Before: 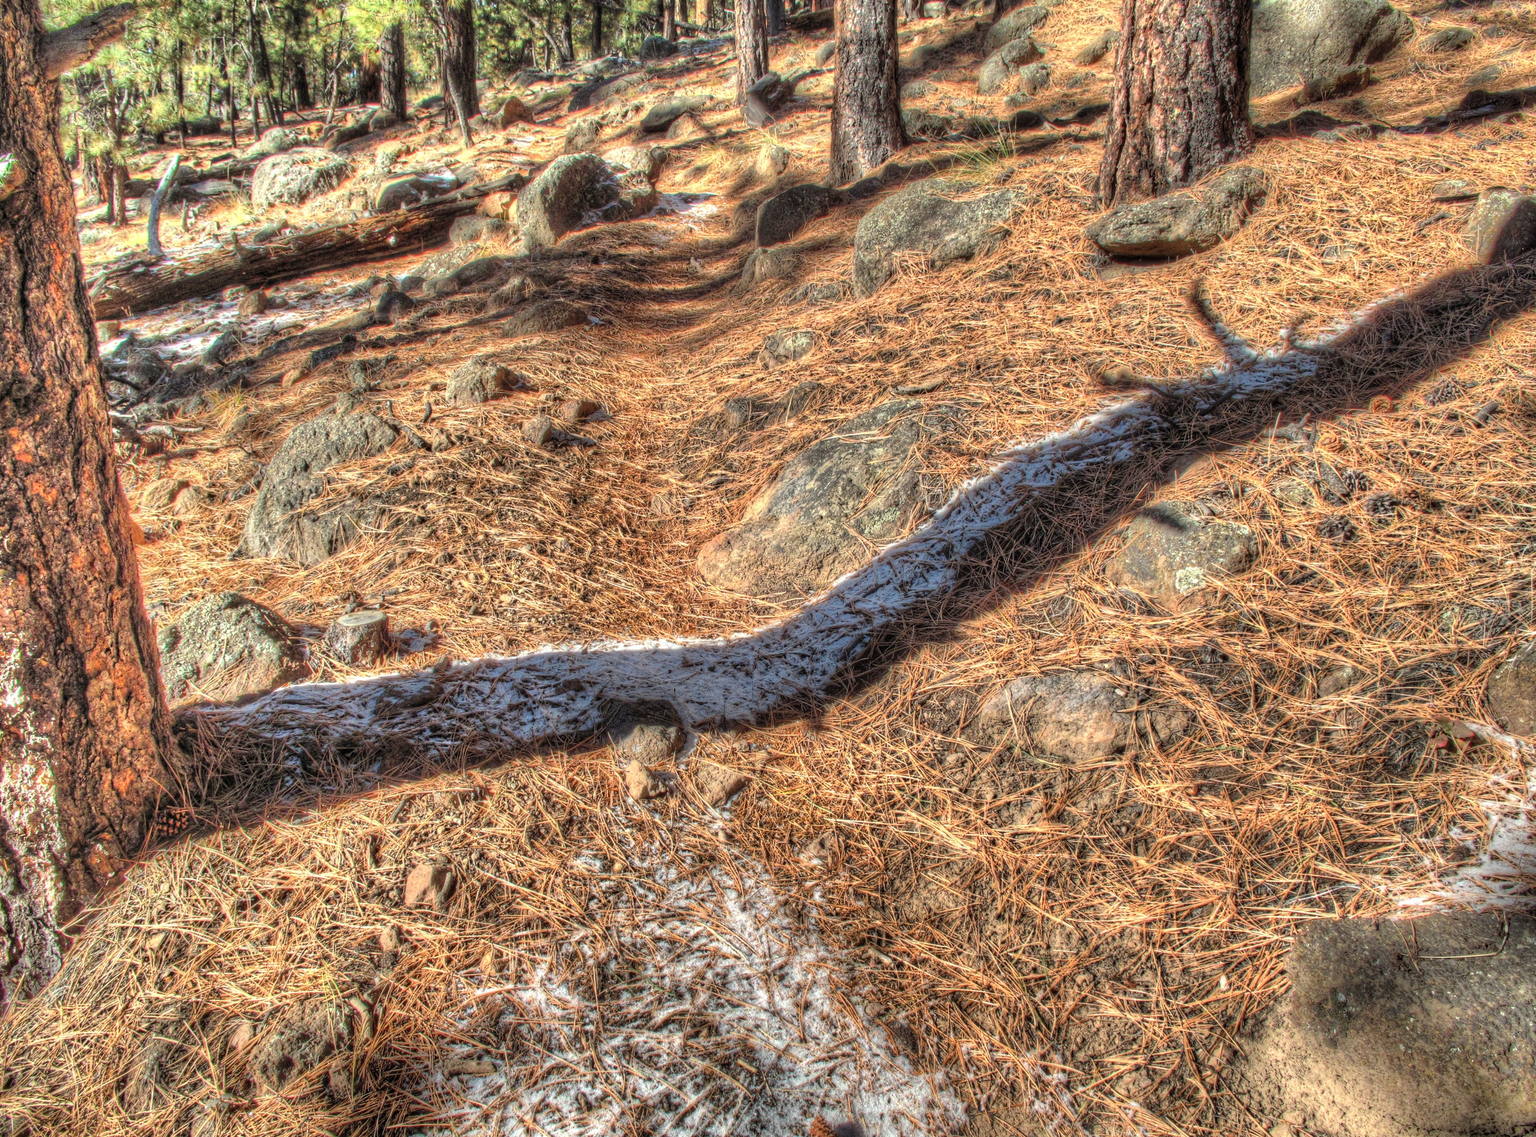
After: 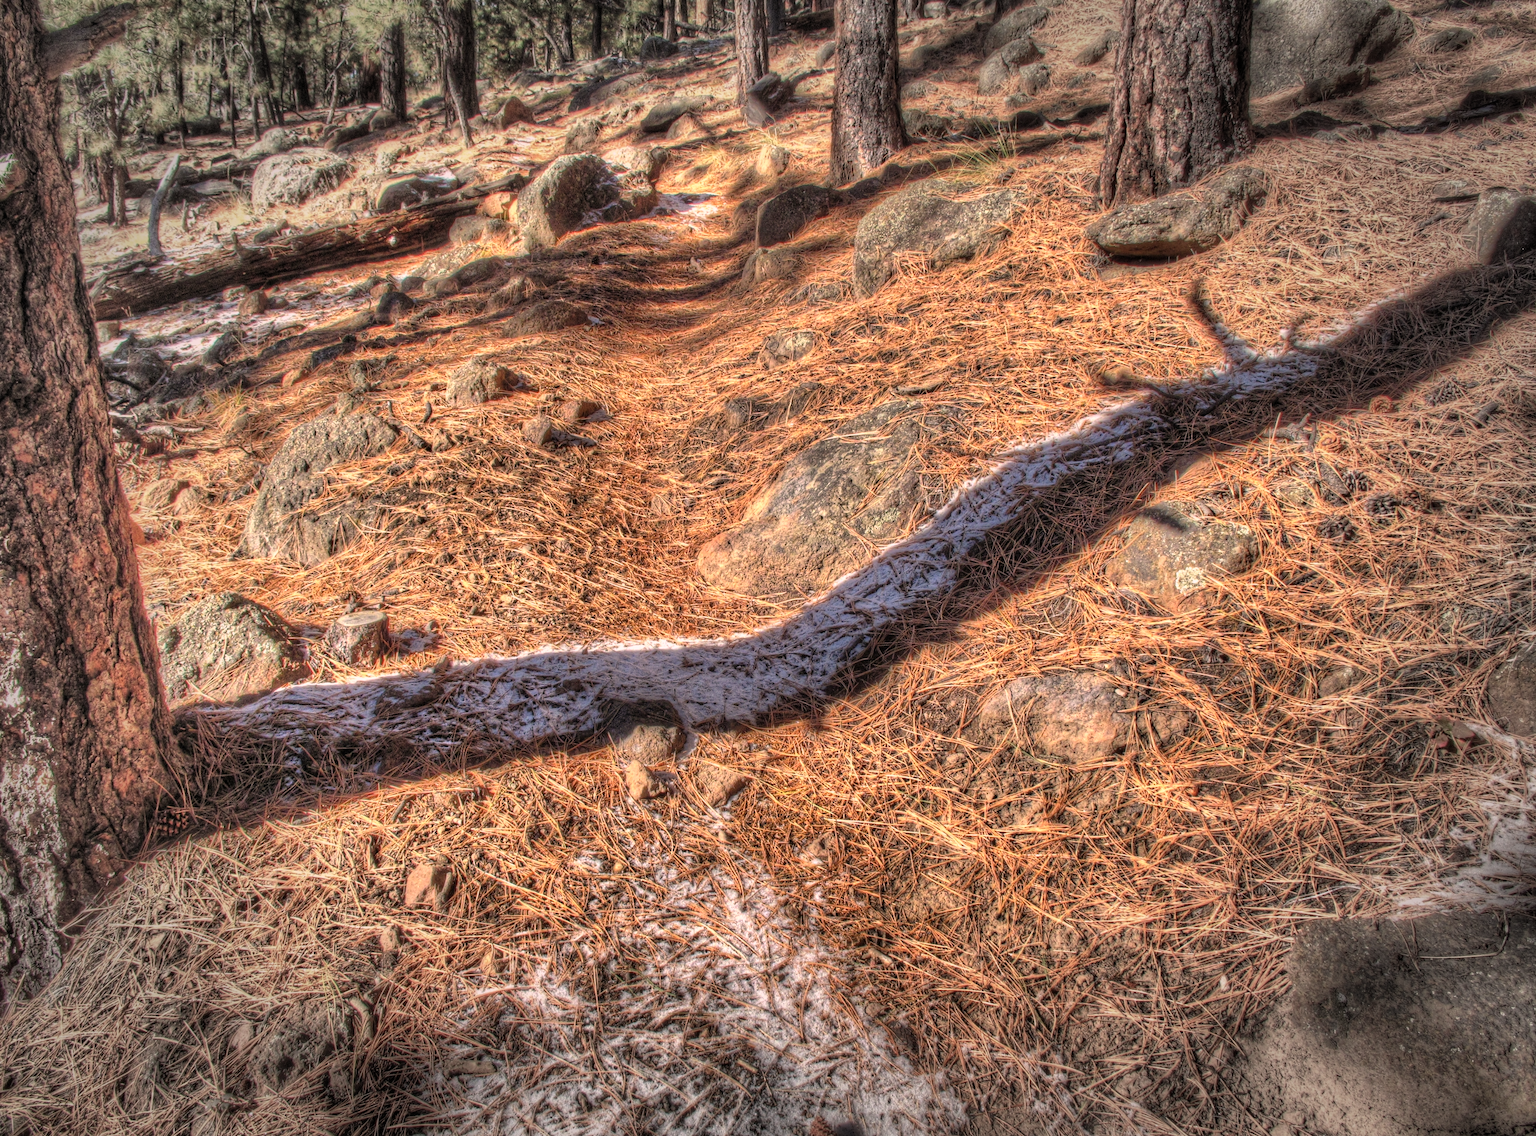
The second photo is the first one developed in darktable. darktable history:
vignetting: fall-off start 65.99%, fall-off radius 39.69%, automatic ratio true, width/height ratio 0.671, unbound false
color correction: highlights a* 12.67, highlights b* 5.48
